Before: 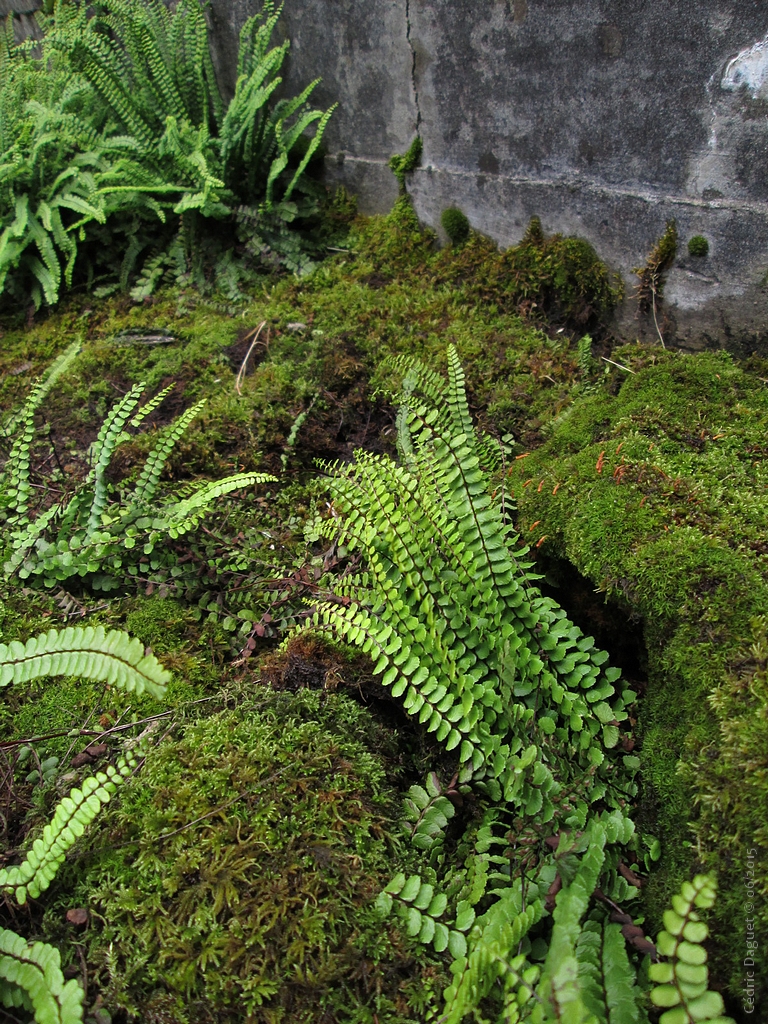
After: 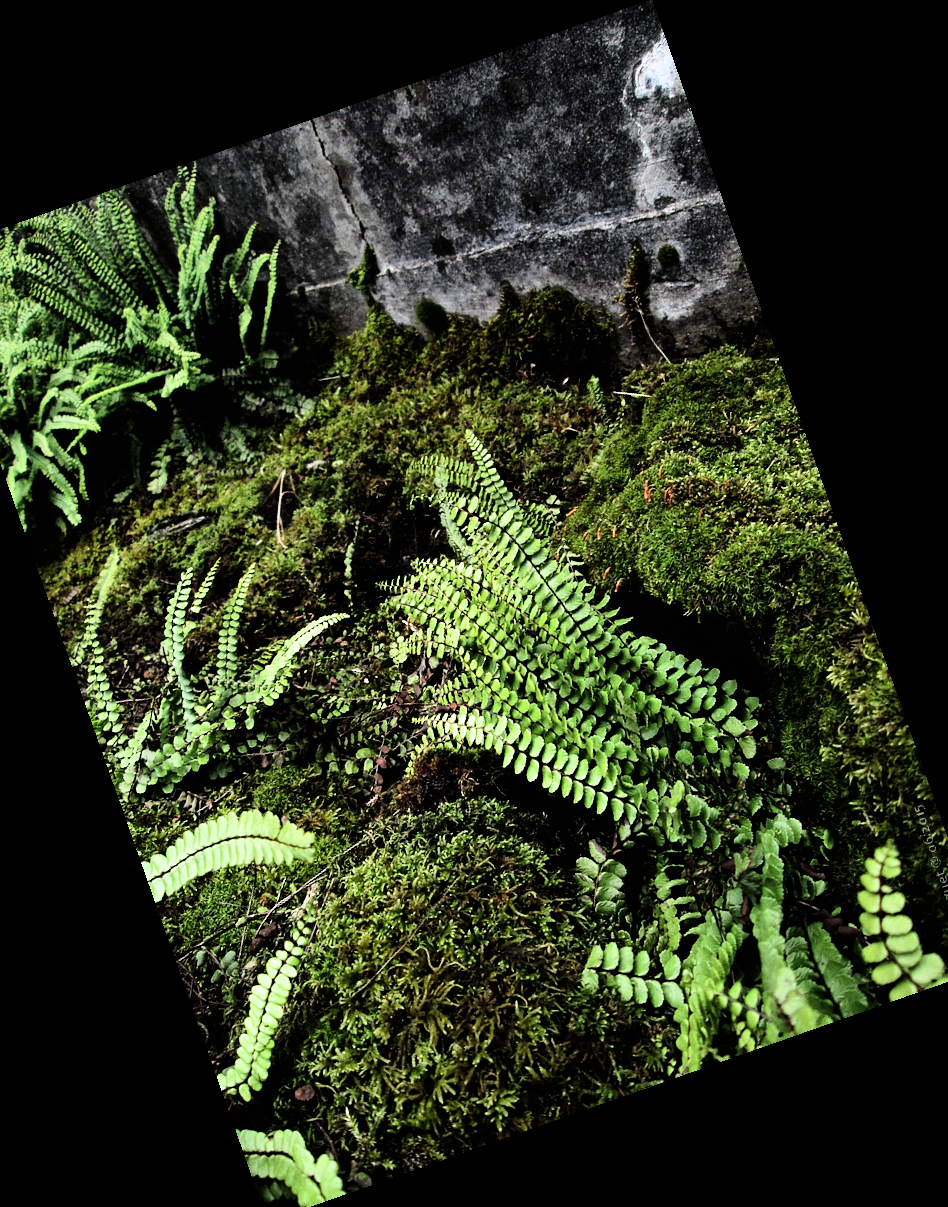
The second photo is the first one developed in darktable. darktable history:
filmic rgb: black relative exposure -5.42 EV, white relative exposure 2.85 EV, dynamic range scaling -37.73%, hardness 4, contrast 1.605, highlights saturation mix -0.93%
crop and rotate: angle 19.43°, left 6.812%, right 4.125%, bottom 1.087%
tone equalizer: -8 EV -0.75 EV, -7 EV -0.7 EV, -6 EV -0.6 EV, -5 EV -0.4 EV, -3 EV 0.4 EV, -2 EV 0.6 EV, -1 EV 0.7 EV, +0 EV 0.75 EV, edges refinement/feathering 500, mask exposure compensation -1.57 EV, preserve details no
